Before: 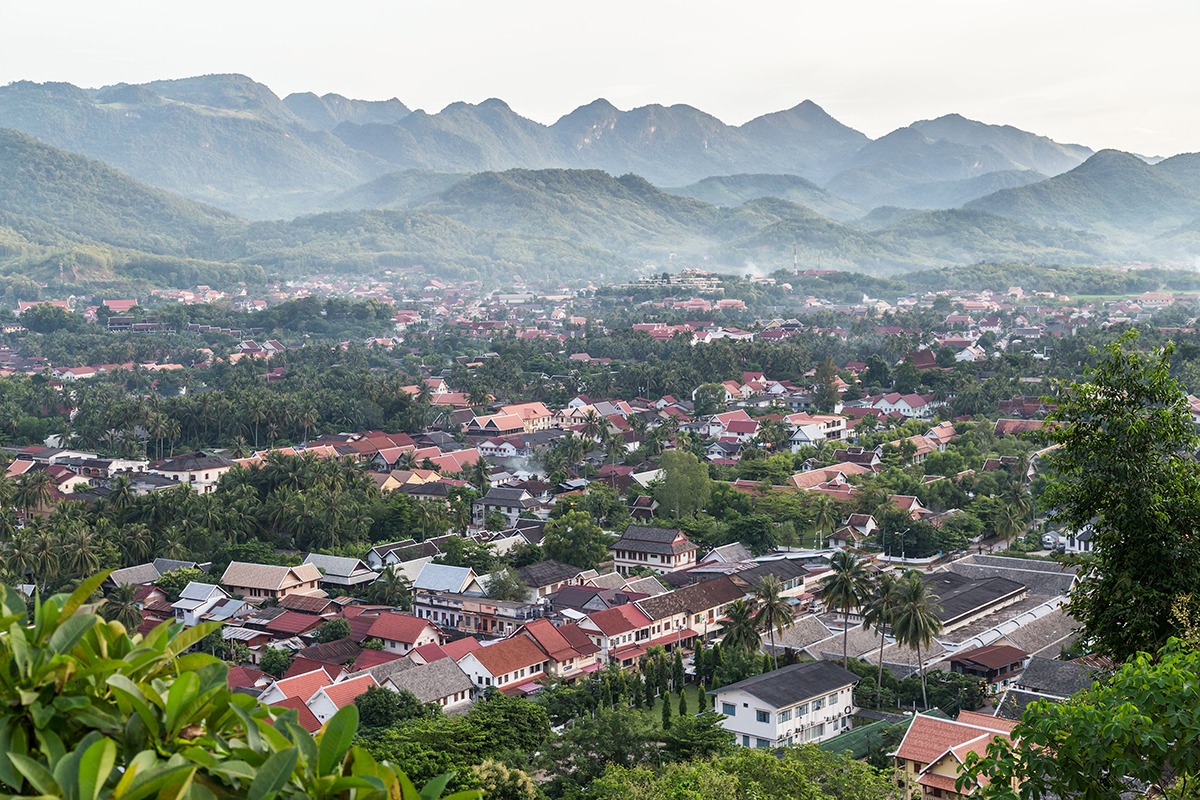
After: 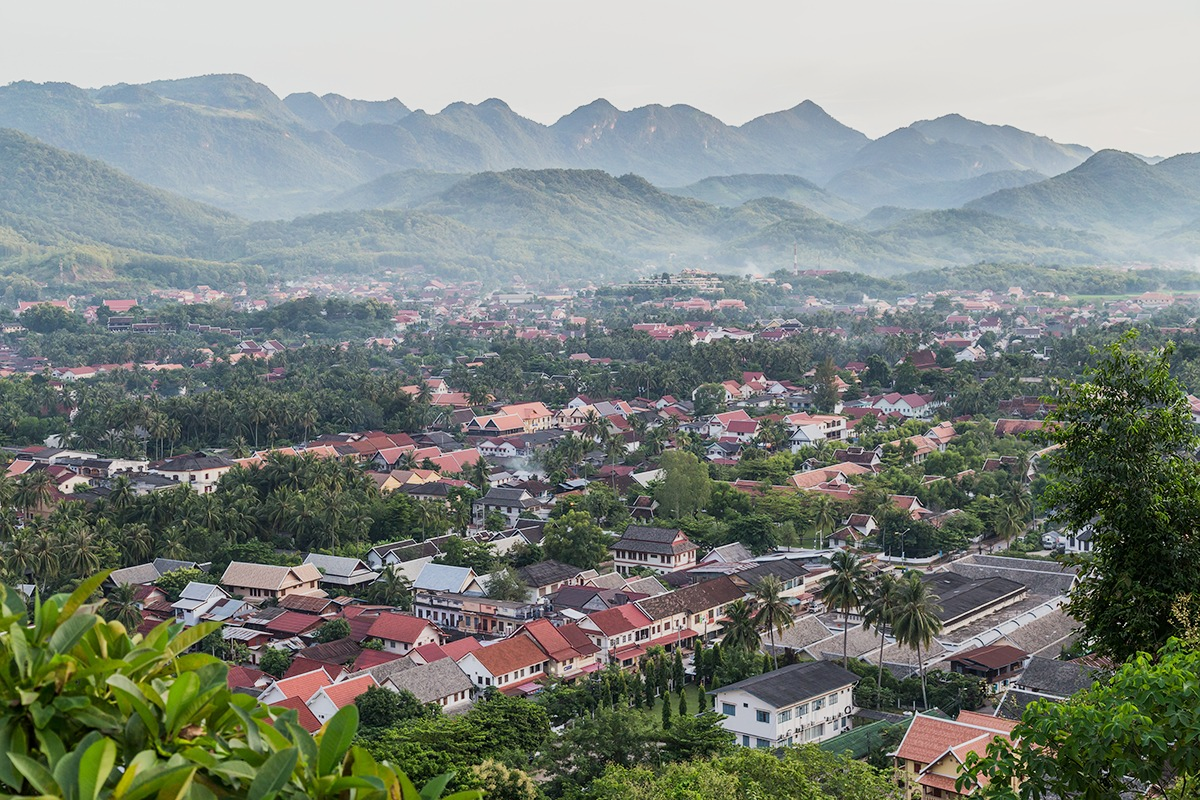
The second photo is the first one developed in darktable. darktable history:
tone equalizer: -8 EV -0.002 EV, -7 EV 0.004 EV, -6 EV -0.04 EV, -5 EV 0.01 EV, -4 EV -0.014 EV, -3 EV 0.005 EV, -2 EV -0.077 EV, -1 EV -0.289 EV, +0 EV -0.574 EV, edges refinement/feathering 500, mask exposure compensation -1.57 EV, preserve details no
